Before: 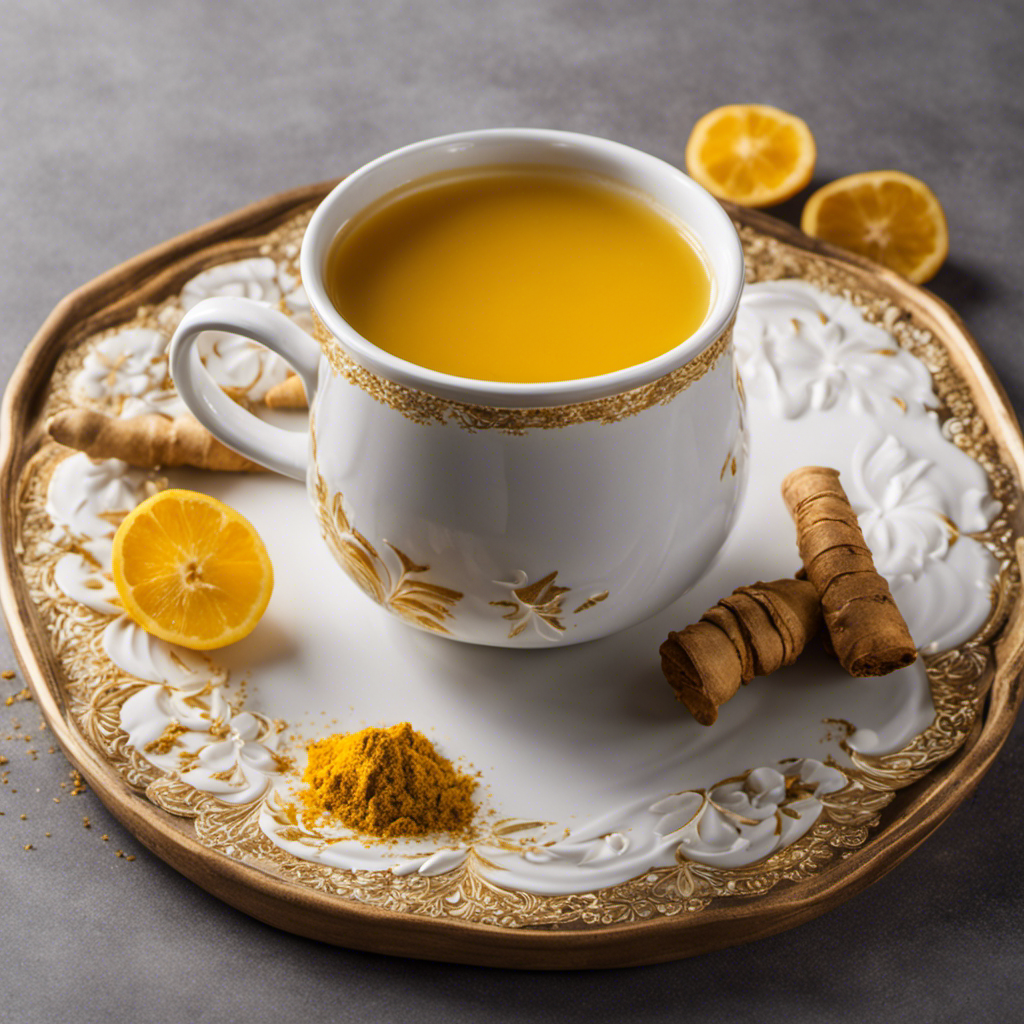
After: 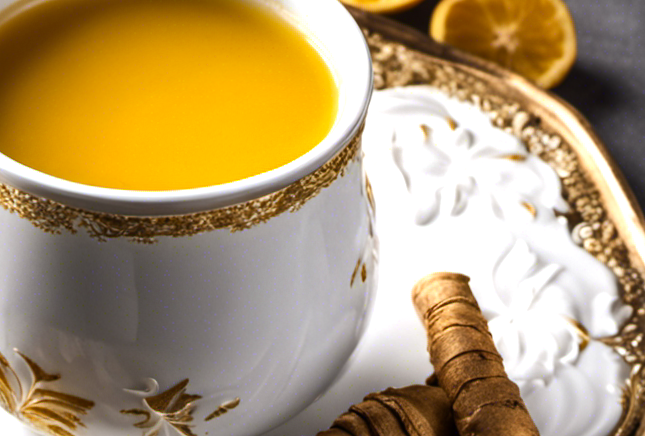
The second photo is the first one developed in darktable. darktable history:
crop: left 36.005%, top 18.293%, right 0.31%, bottom 38.444%
shadows and highlights: soften with gaussian
white balance: red 0.988, blue 1.017
rotate and perspective: rotation -0.45°, automatic cropping original format, crop left 0.008, crop right 0.992, crop top 0.012, crop bottom 0.988
tone equalizer: -8 EV -0.75 EV, -7 EV -0.7 EV, -6 EV -0.6 EV, -5 EV -0.4 EV, -3 EV 0.4 EV, -2 EV 0.6 EV, -1 EV 0.7 EV, +0 EV 0.75 EV, edges refinement/feathering 500, mask exposure compensation -1.57 EV, preserve details no
